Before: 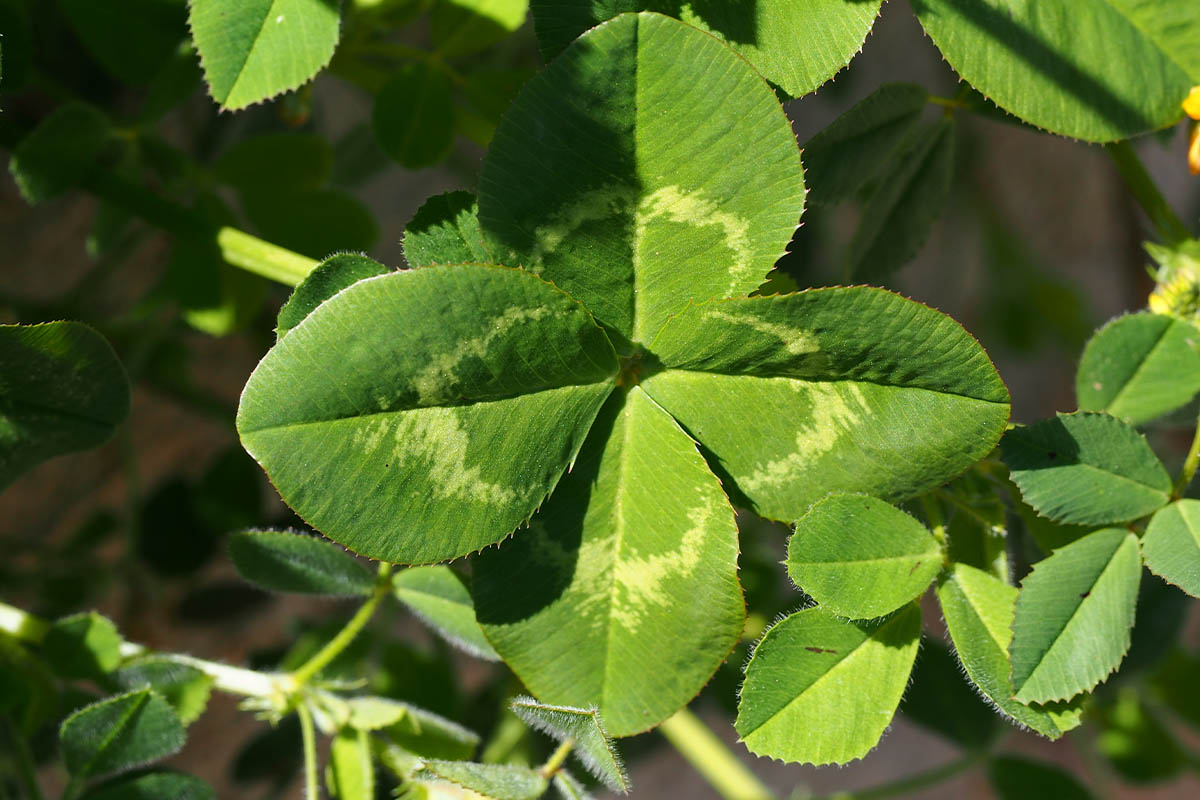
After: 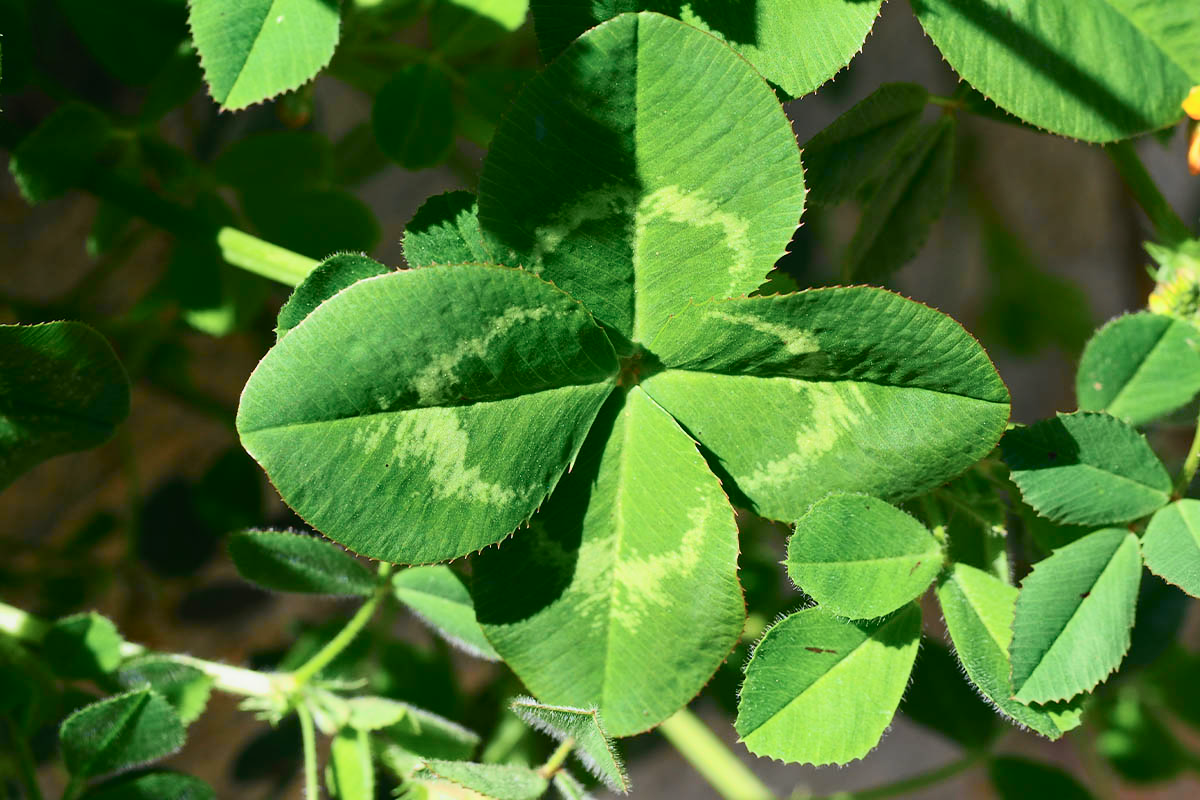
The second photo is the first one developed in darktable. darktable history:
tone curve: curves: ch0 [(0, 0.013) (0.104, 0.103) (0.258, 0.267) (0.448, 0.489) (0.709, 0.794) (0.895, 0.915) (0.994, 0.971)]; ch1 [(0, 0) (0.335, 0.298) (0.446, 0.416) (0.488, 0.488) (0.515, 0.504) (0.581, 0.615) (0.635, 0.661) (1, 1)]; ch2 [(0, 0) (0.314, 0.306) (0.436, 0.447) (0.502, 0.5) (0.538, 0.541) (0.568, 0.603) (0.641, 0.635) (0.717, 0.701) (1, 1)], color space Lab, independent channels, preserve colors none
